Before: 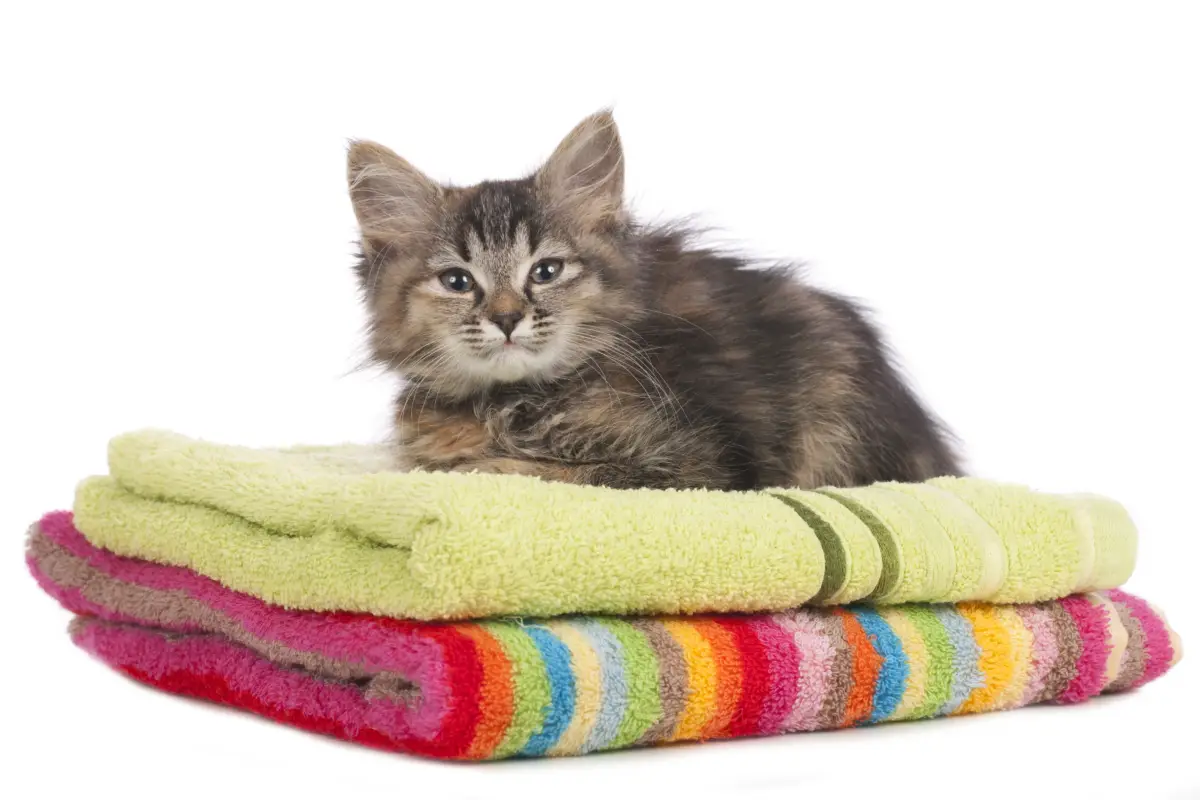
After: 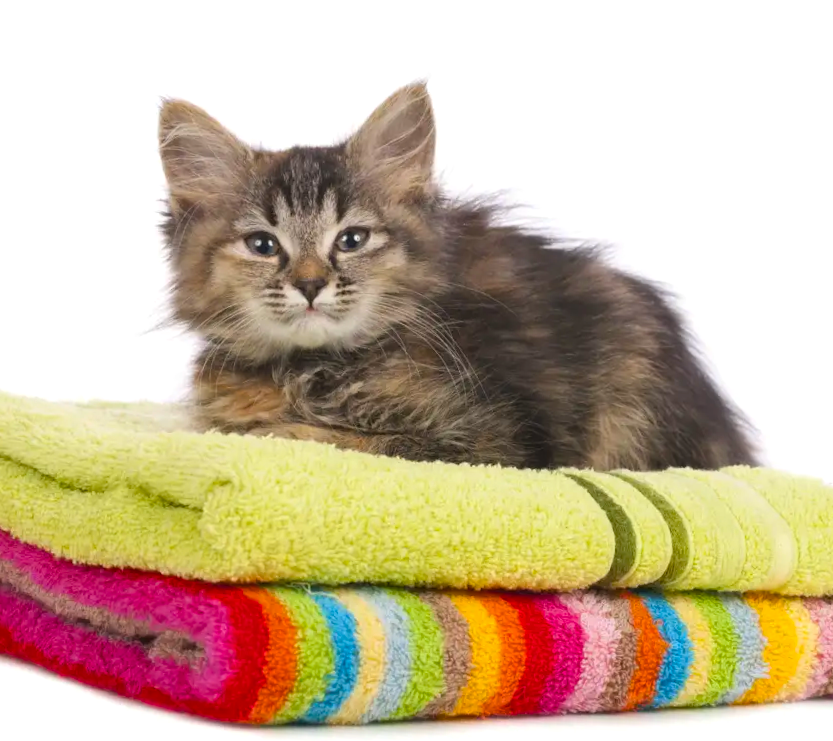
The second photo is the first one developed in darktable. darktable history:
levels: levels [0.026, 0.507, 0.987]
crop and rotate: angle -3.02°, left 14.177%, top 0.041%, right 10.941%, bottom 0.042%
color balance rgb: perceptual saturation grading › global saturation 30.022%, global vibrance 20%
